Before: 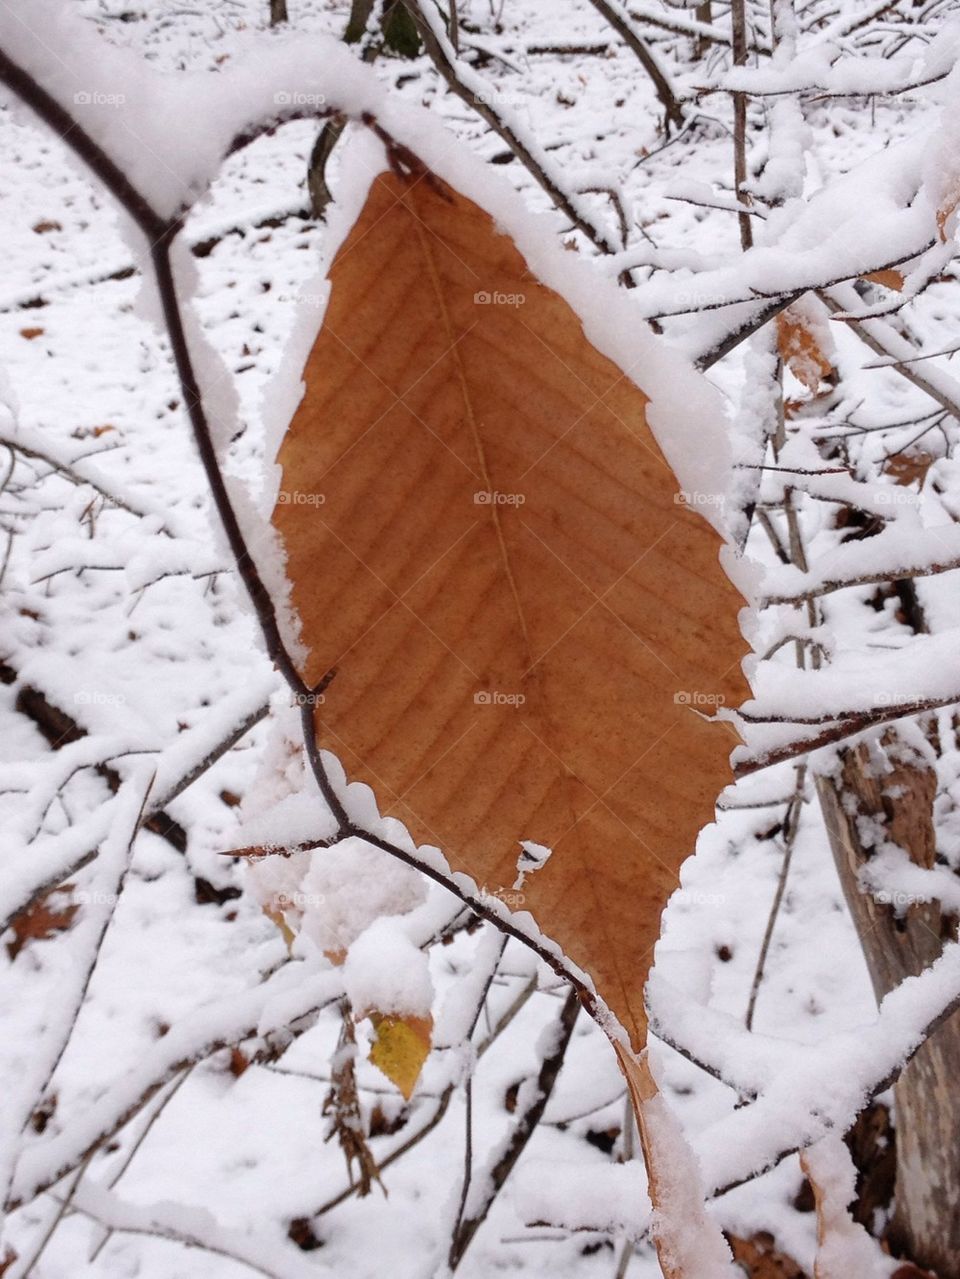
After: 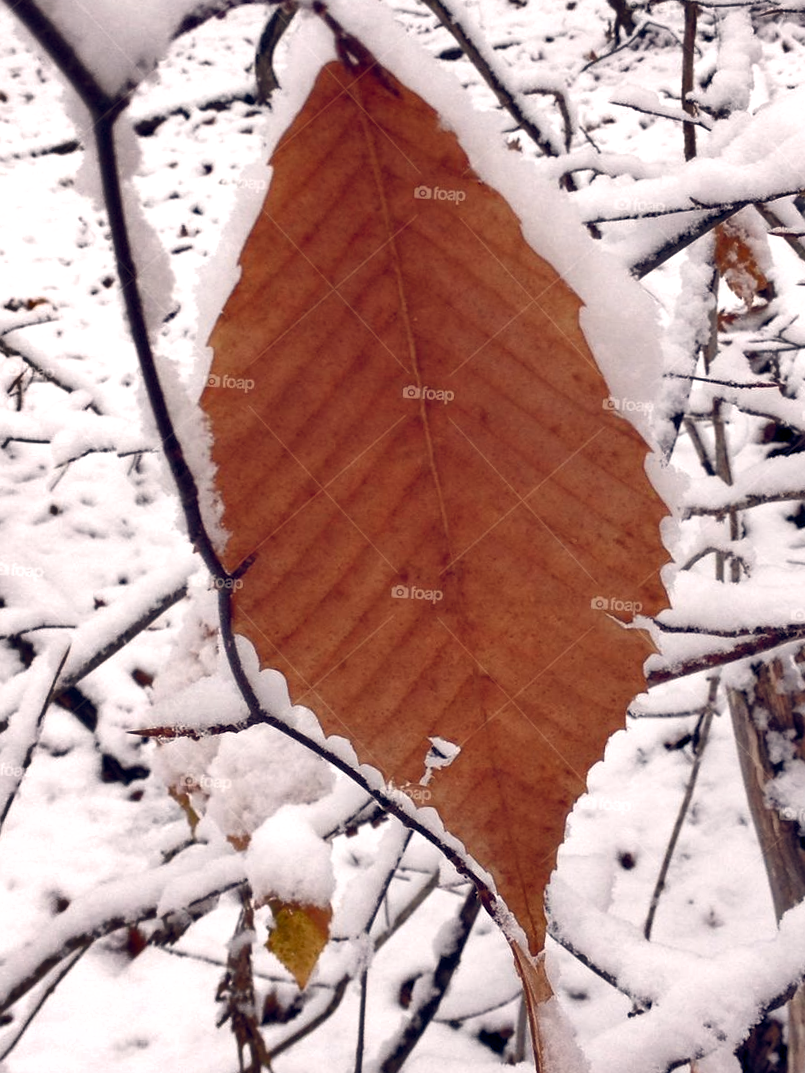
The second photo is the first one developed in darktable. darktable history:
shadows and highlights: soften with gaussian
crop and rotate: angle -3.27°, left 5.211%, top 5.211%, right 4.607%, bottom 4.607%
color balance rgb: highlights gain › chroma 2.94%, highlights gain › hue 60.57°, global offset › chroma 0.25%, global offset › hue 256.52°, perceptual saturation grading › global saturation 20%, perceptual saturation grading › highlights -50%, perceptual saturation grading › shadows 30%, contrast 15%
